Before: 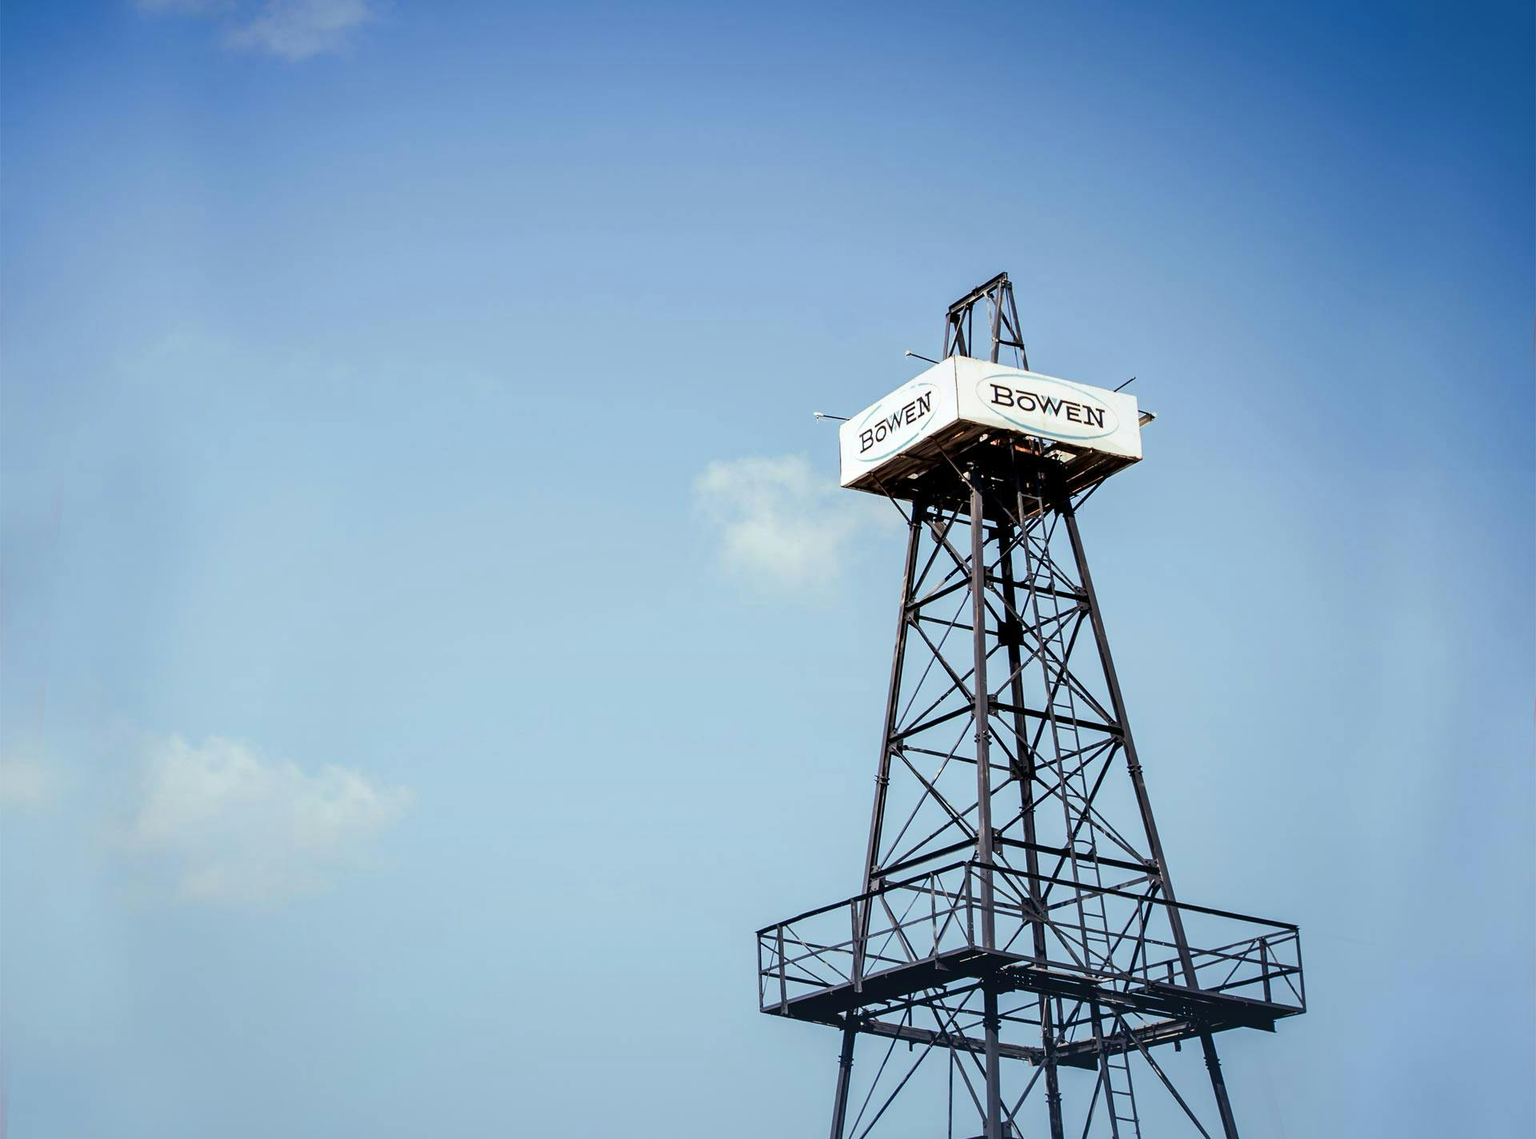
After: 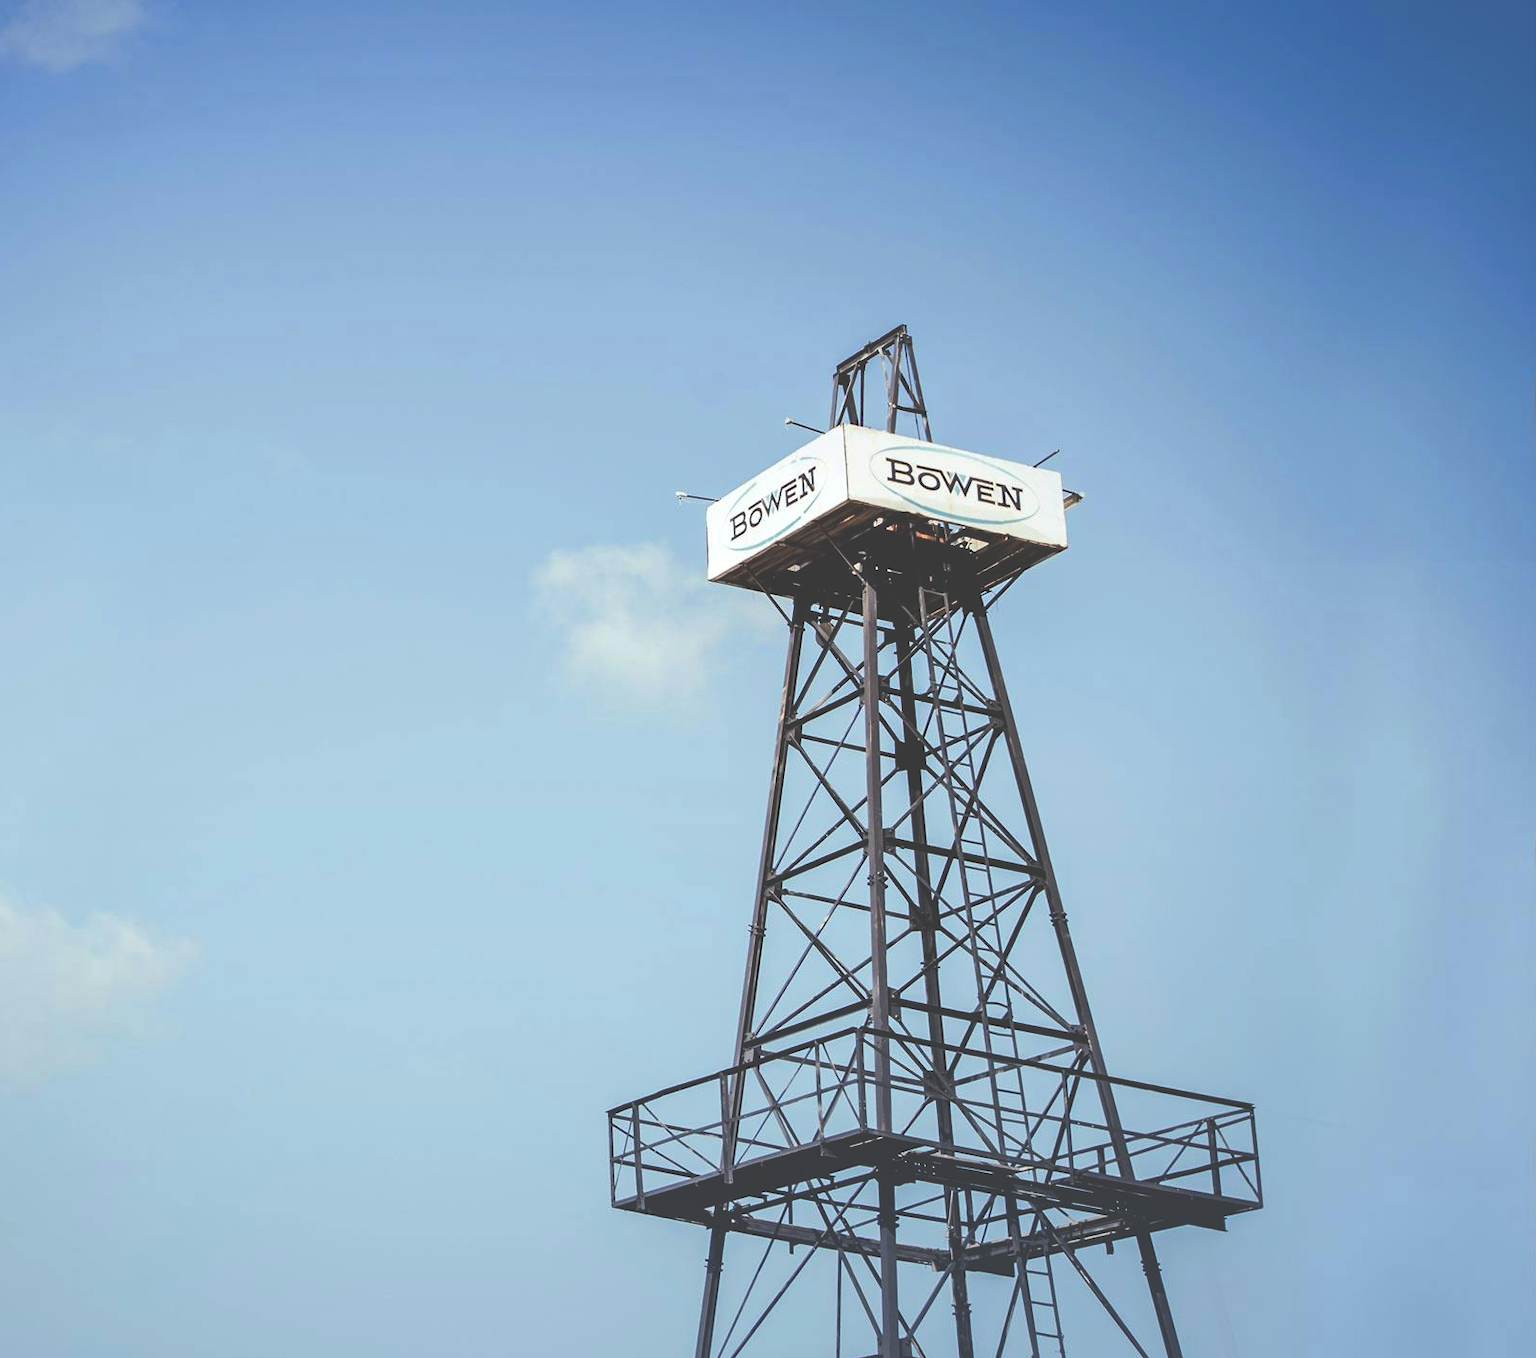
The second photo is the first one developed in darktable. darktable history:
contrast brightness saturation: contrast -0.02, brightness -0.01, saturation 0.03
crop: left 16.145%
exposure: black level correction -0.041, exposure 0.064 EV, compensate highlight preservation false
